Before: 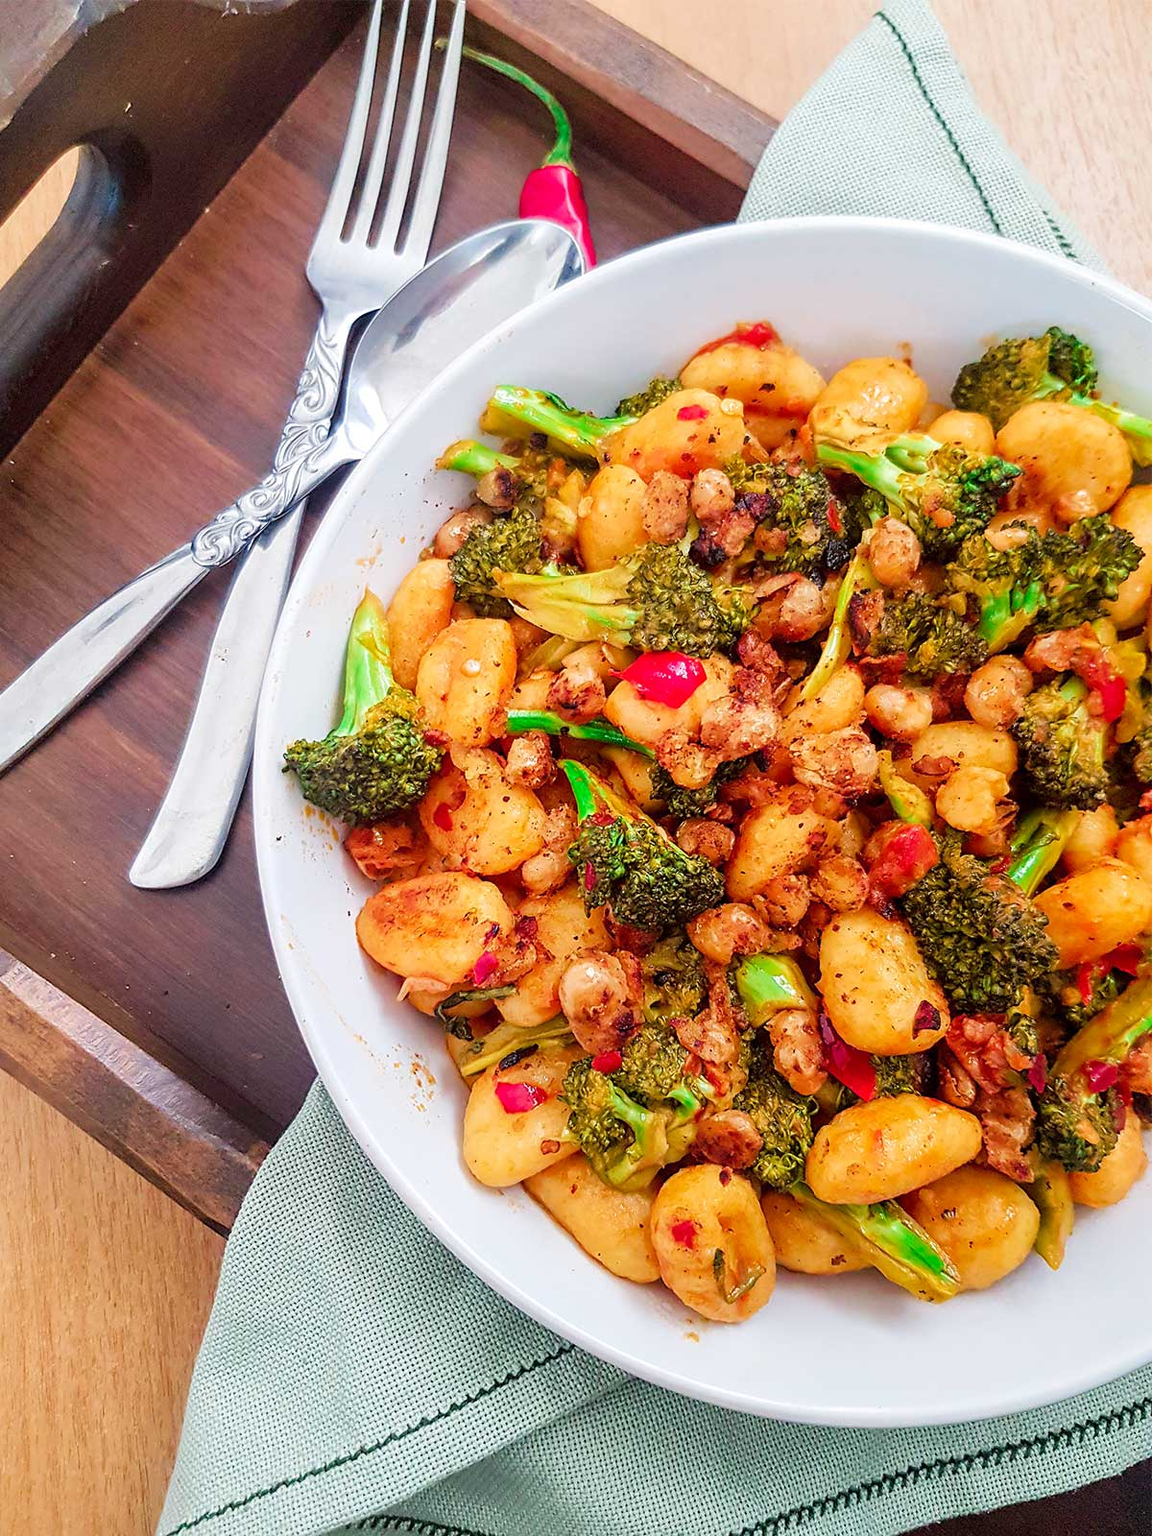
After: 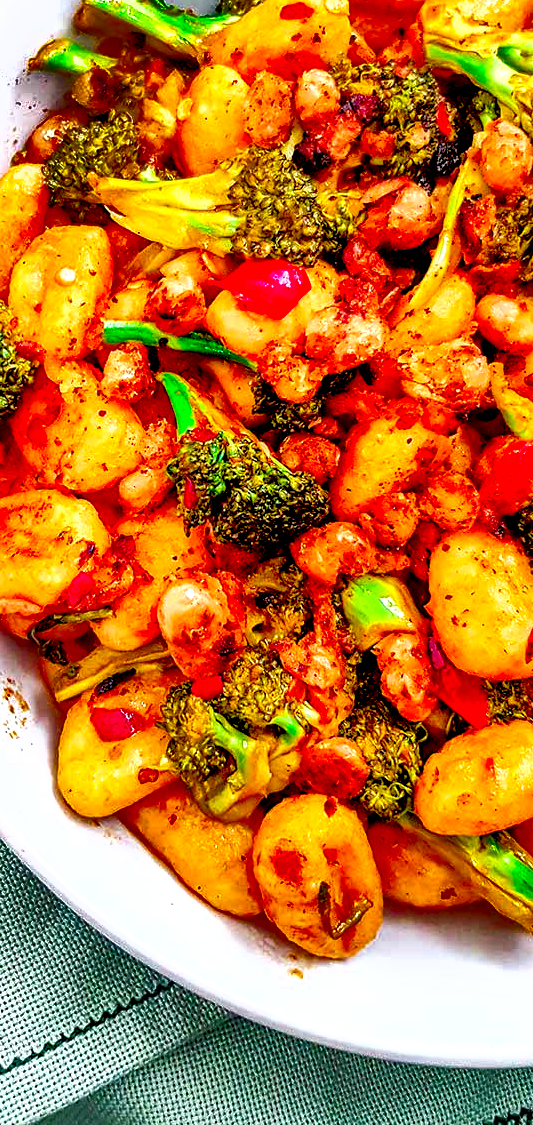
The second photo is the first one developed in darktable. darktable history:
crop: left 35.432%, top 26.233%, right 20.145%, bottom 3.432%
local contrast: on, module defaults
exposure: black level correction 0.04, exposure 0.5 EV, compensate highlight preservation false
shadows and highlights: shadows 19.13, highlights -83.41, soften with gaussian
color zones: curves: ch0 [(0, 0.613) (0.01, 0.613) (0.245, 0.448) (0.498, 0.529) (0.642, 0.665) (0.879, 0.777) (0.99, 0.613)]; ch1 [(0, 0) (0.143, 0) (0.286, 0) (0.429, 0) (0.571, 0) (0.714, 0) (0.857, 0)], mix -131.09%
